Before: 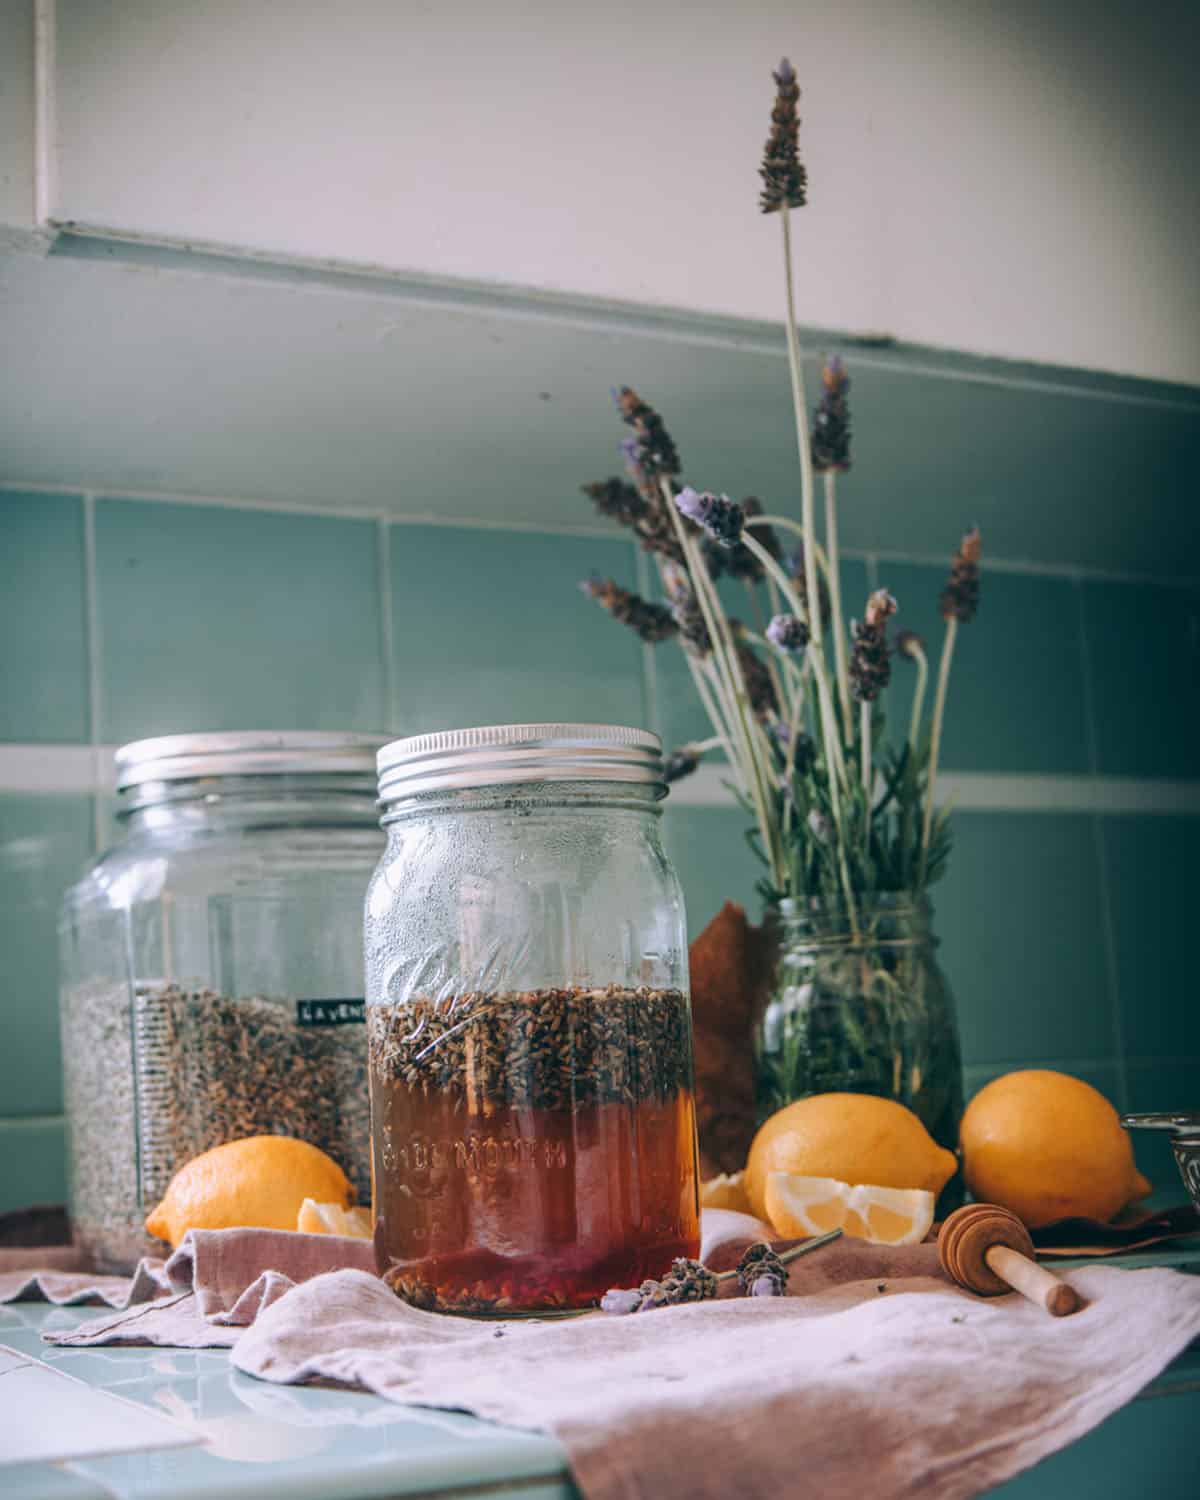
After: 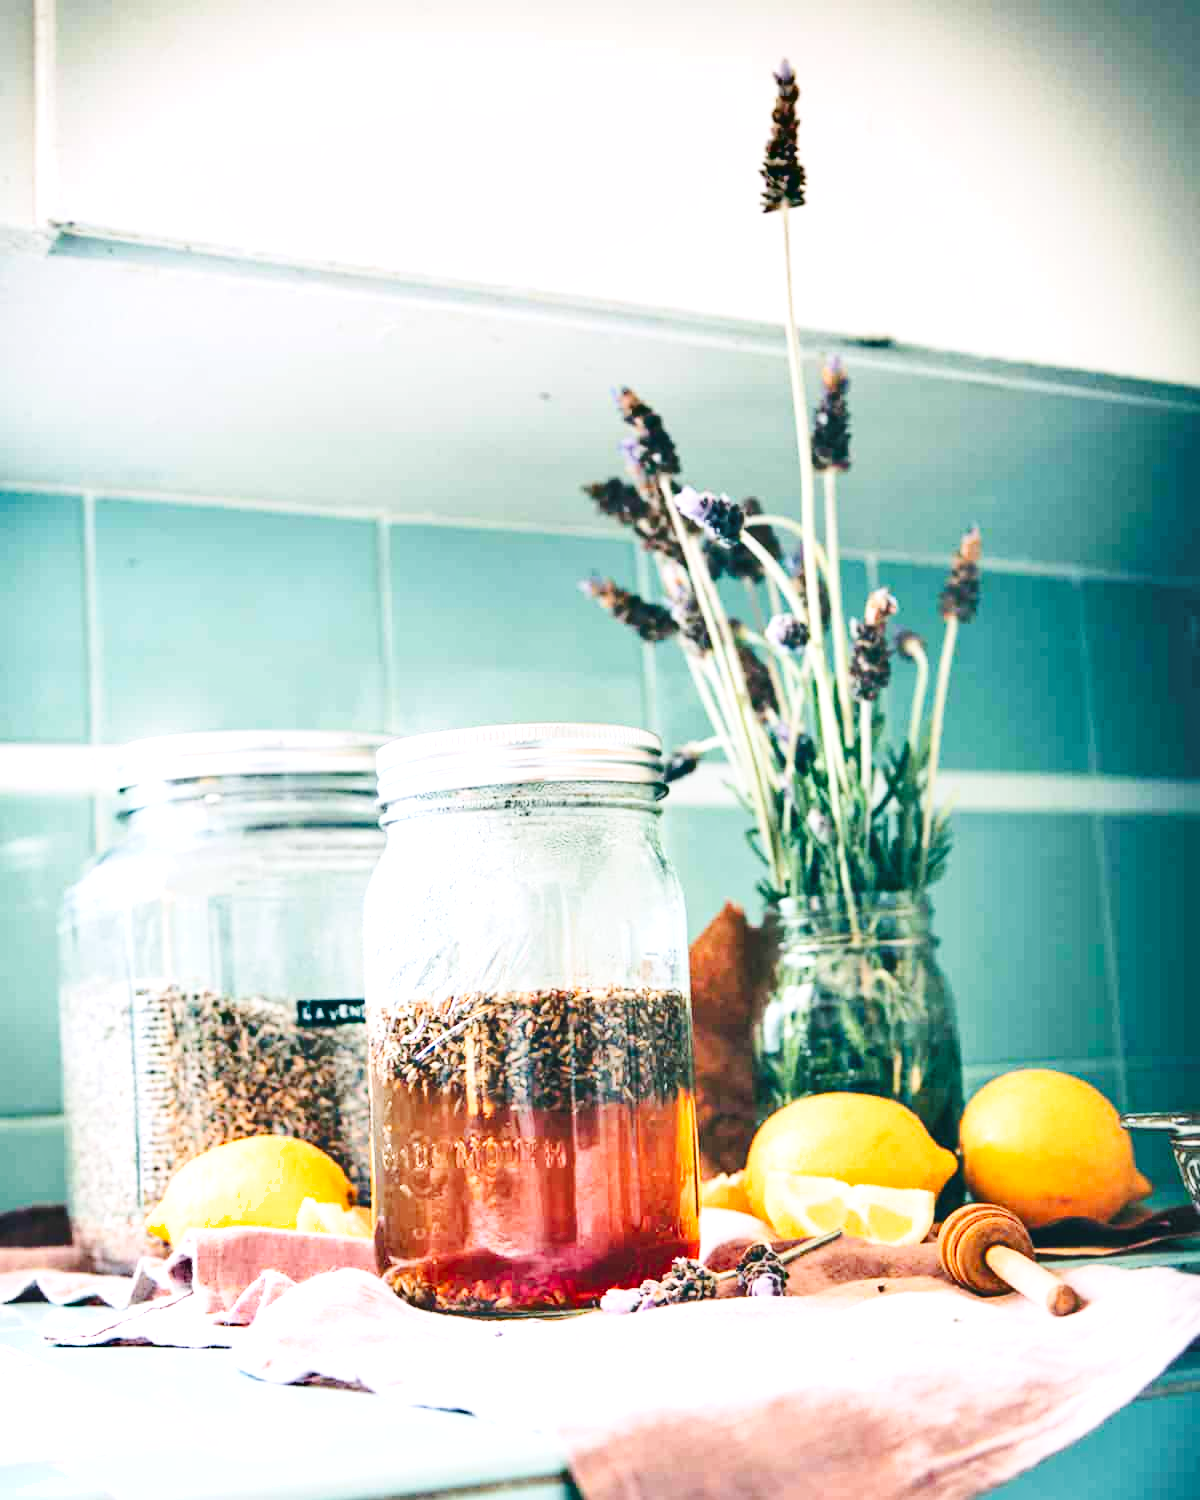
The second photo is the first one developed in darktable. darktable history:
contrast brightness saturation: contrast 0.135, brightness 0.229
exposure: black level correction 0.002, exposure 1.306 EV, compensate exposure bias true, compensate highlight preservation false
base curve: curves: ch0 [(0, 0) (0.036, 0.025) (0.121, 0.166) (0.206, 0.329) (0.605, 0.79) (1, 1)], preserve colors none
shadows and highlights: shadows 61, soften with gaussian
